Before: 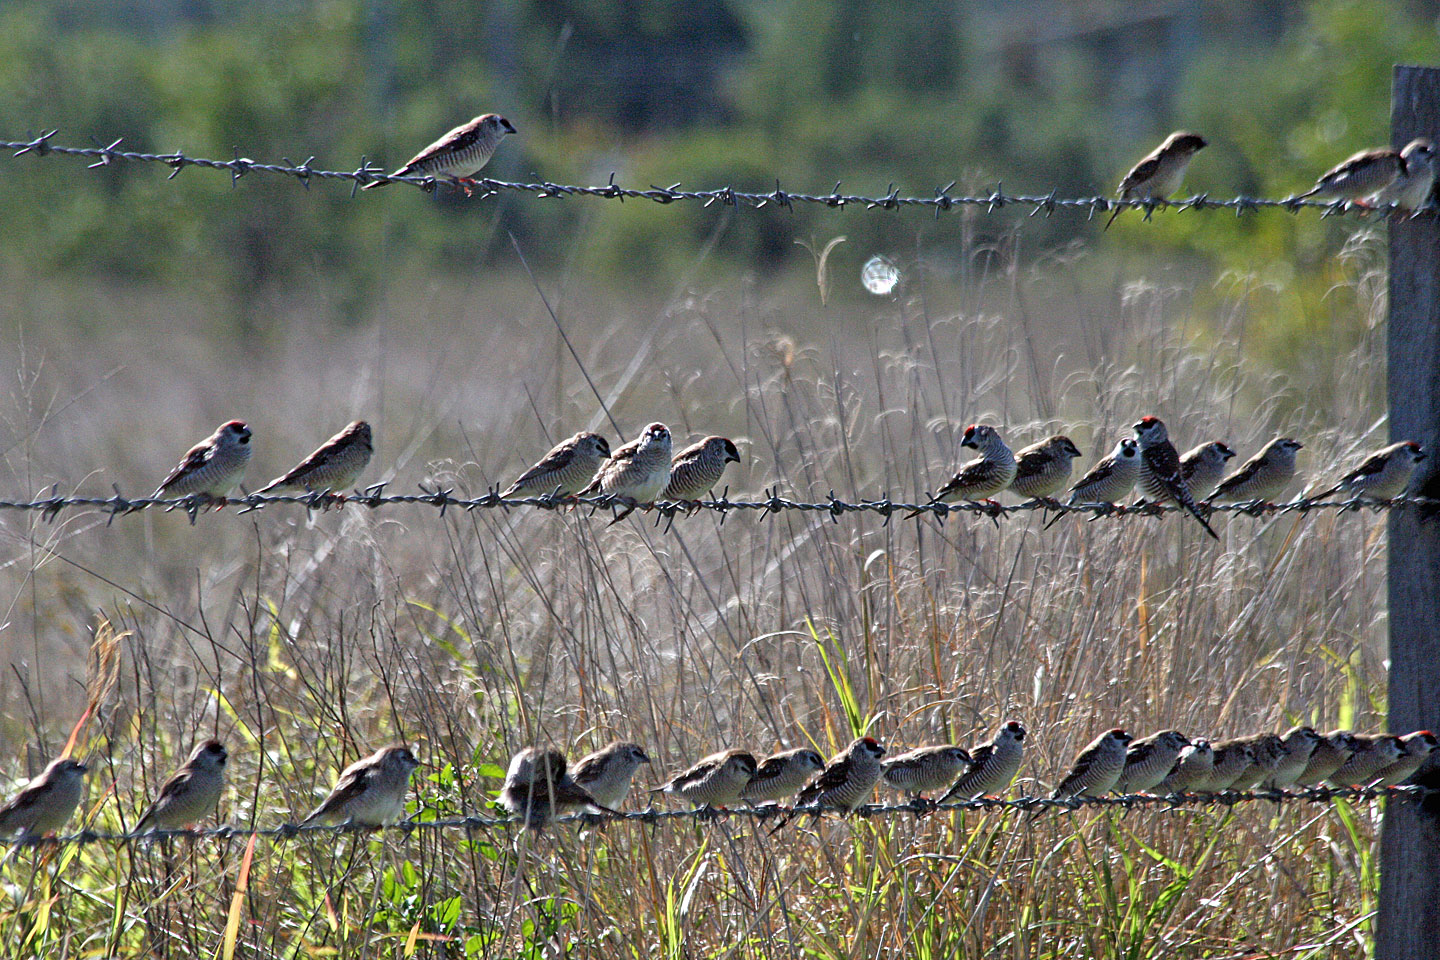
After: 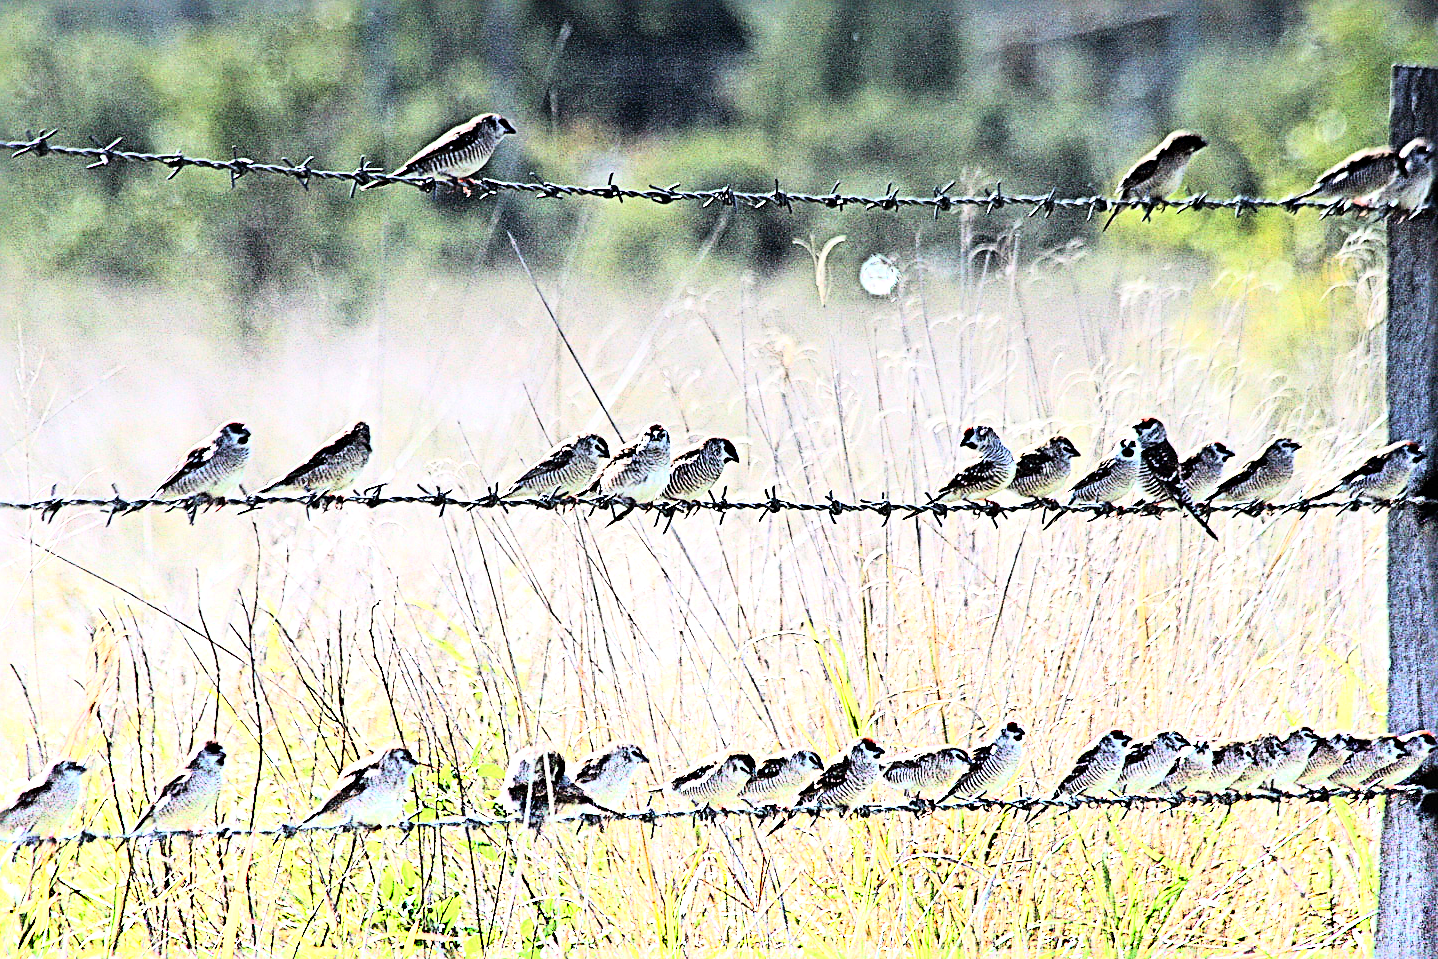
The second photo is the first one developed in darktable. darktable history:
crop and rotate: left 0.126%
sharpen: radius 3.69, amount 0.928
color contrast: green-magenta contrast 0.84, blue-yellow contrast 0.86
rgb curve: curves: ch0 [(0, 0) (0.21, 0.15) (0.24, 0.21) (0.5, 0.75) (0.75, 0.96) (0.89, 0.99) (1, 1)]; ch1 [(0, 0.02) (0.21, 0.13) (0.25, 0.2) (0.5, 0.67) (0.75, 0.9) (0.89, 0.97) (1, 1)]; ch2 [(0, 0.02) (0.21, 0.13) (0.25, 0.2) (0.5, 0.67) (0.75, 0.9) (0.89, 0.97) (1, 1)], compensate middle gray true
graduated density: density -3.9 EV
